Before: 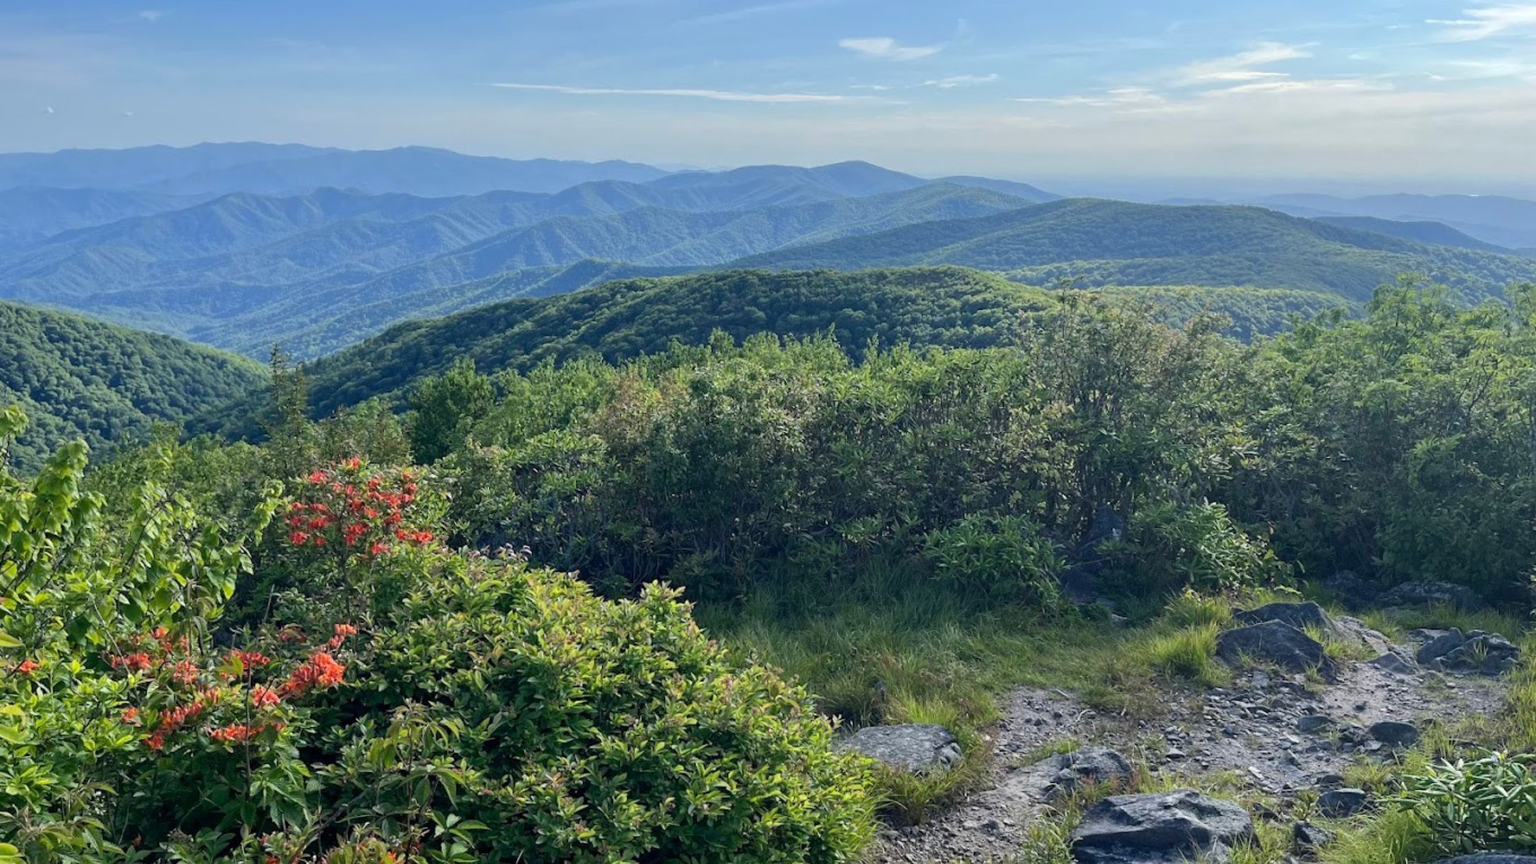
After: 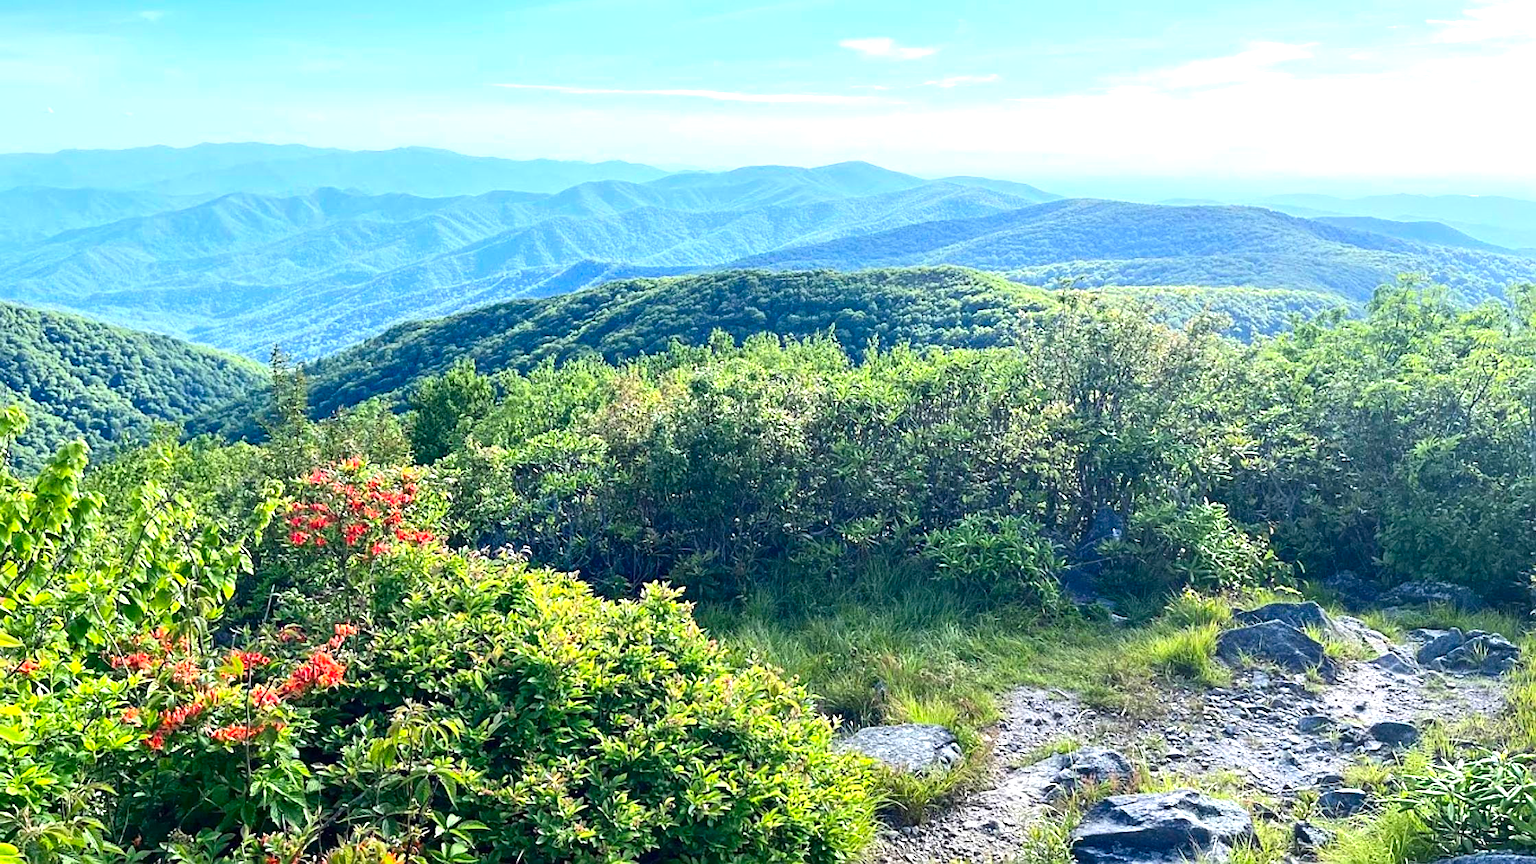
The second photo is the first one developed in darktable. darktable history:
contrast brightness saturation: contrast 0.159, saturation 0.313
sharpen: on, module defaults
exposure: exposure 1.233 EV, compensate highlight preservation false
